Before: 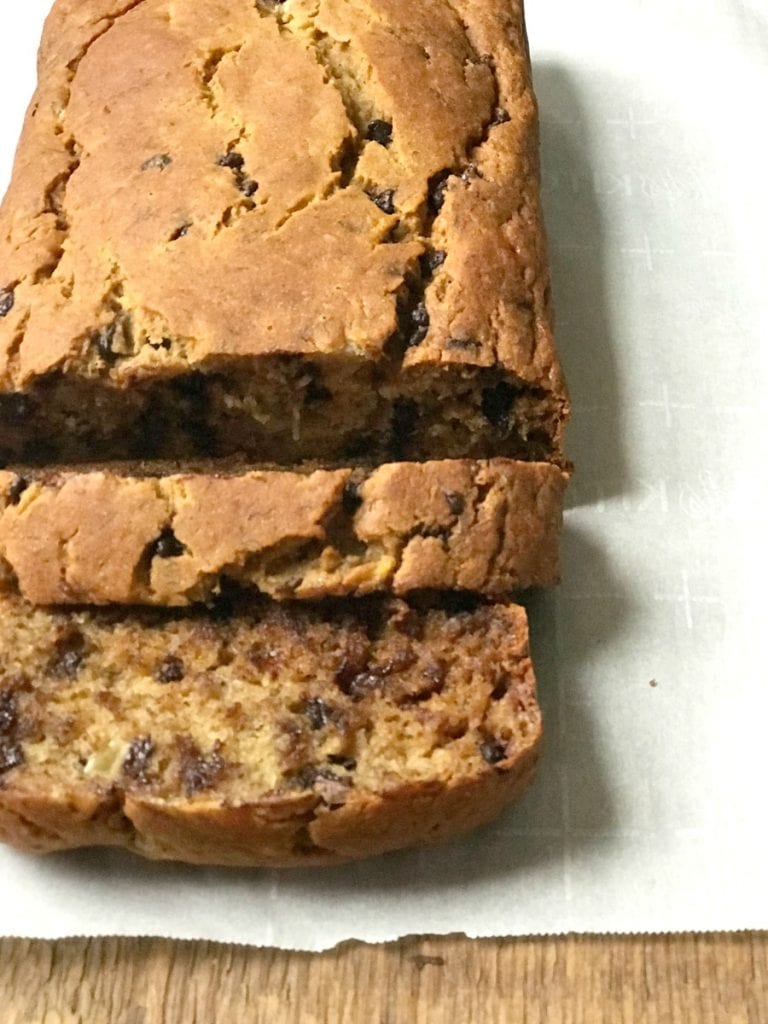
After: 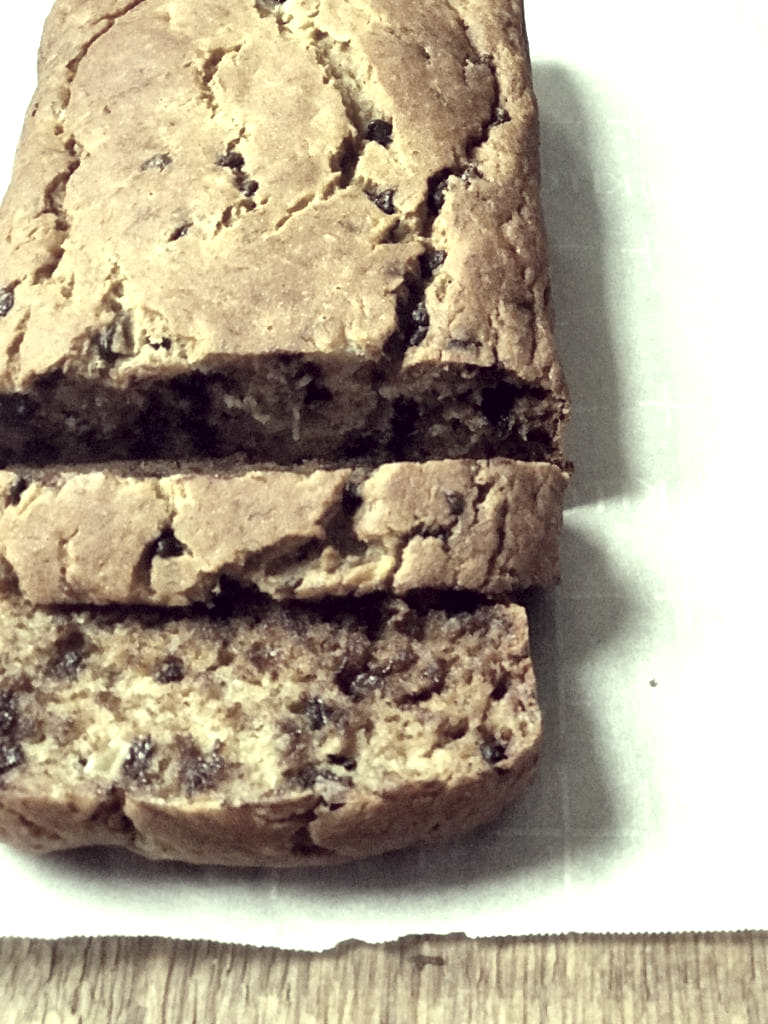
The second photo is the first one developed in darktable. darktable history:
local contrast: mode bilateral grid, contrast 20, coarseness 50, detail 161%, midtone range 0.2
color correction: highlights a* -20.5, highlights b* 21.02, shadows a* 19.68, shadows b* -20.5, saturation 0.418
tone equalizer: -8 EV -0.446 EV, -7 EV -0.418 EV, -6 EV -0.312 EV, -5 EV -0.215 EV, -3 EV 0.196 EV, -2 EV 0.316 EV, -1 EV 0.395 EV, +0 EV 0.433 EV
